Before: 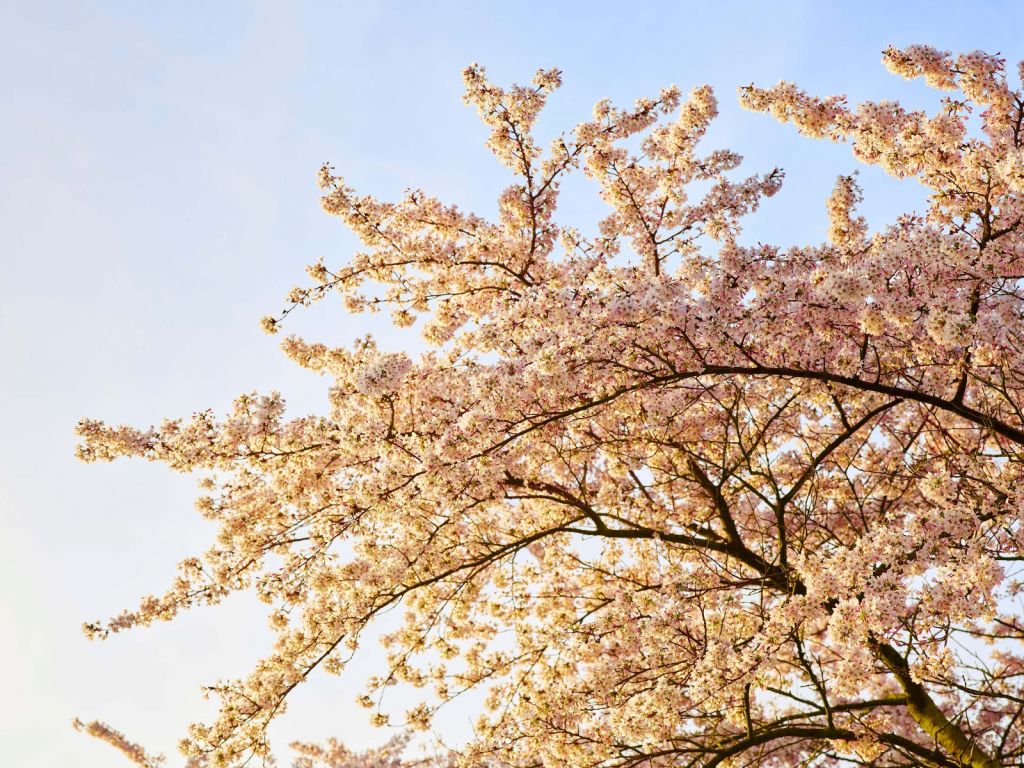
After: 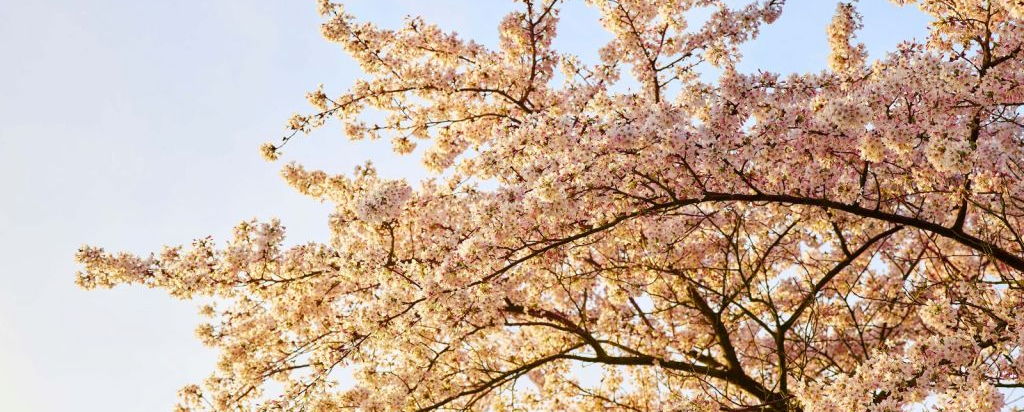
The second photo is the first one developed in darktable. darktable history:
crop and rotate: top 22.63%, bottom 23.696%
